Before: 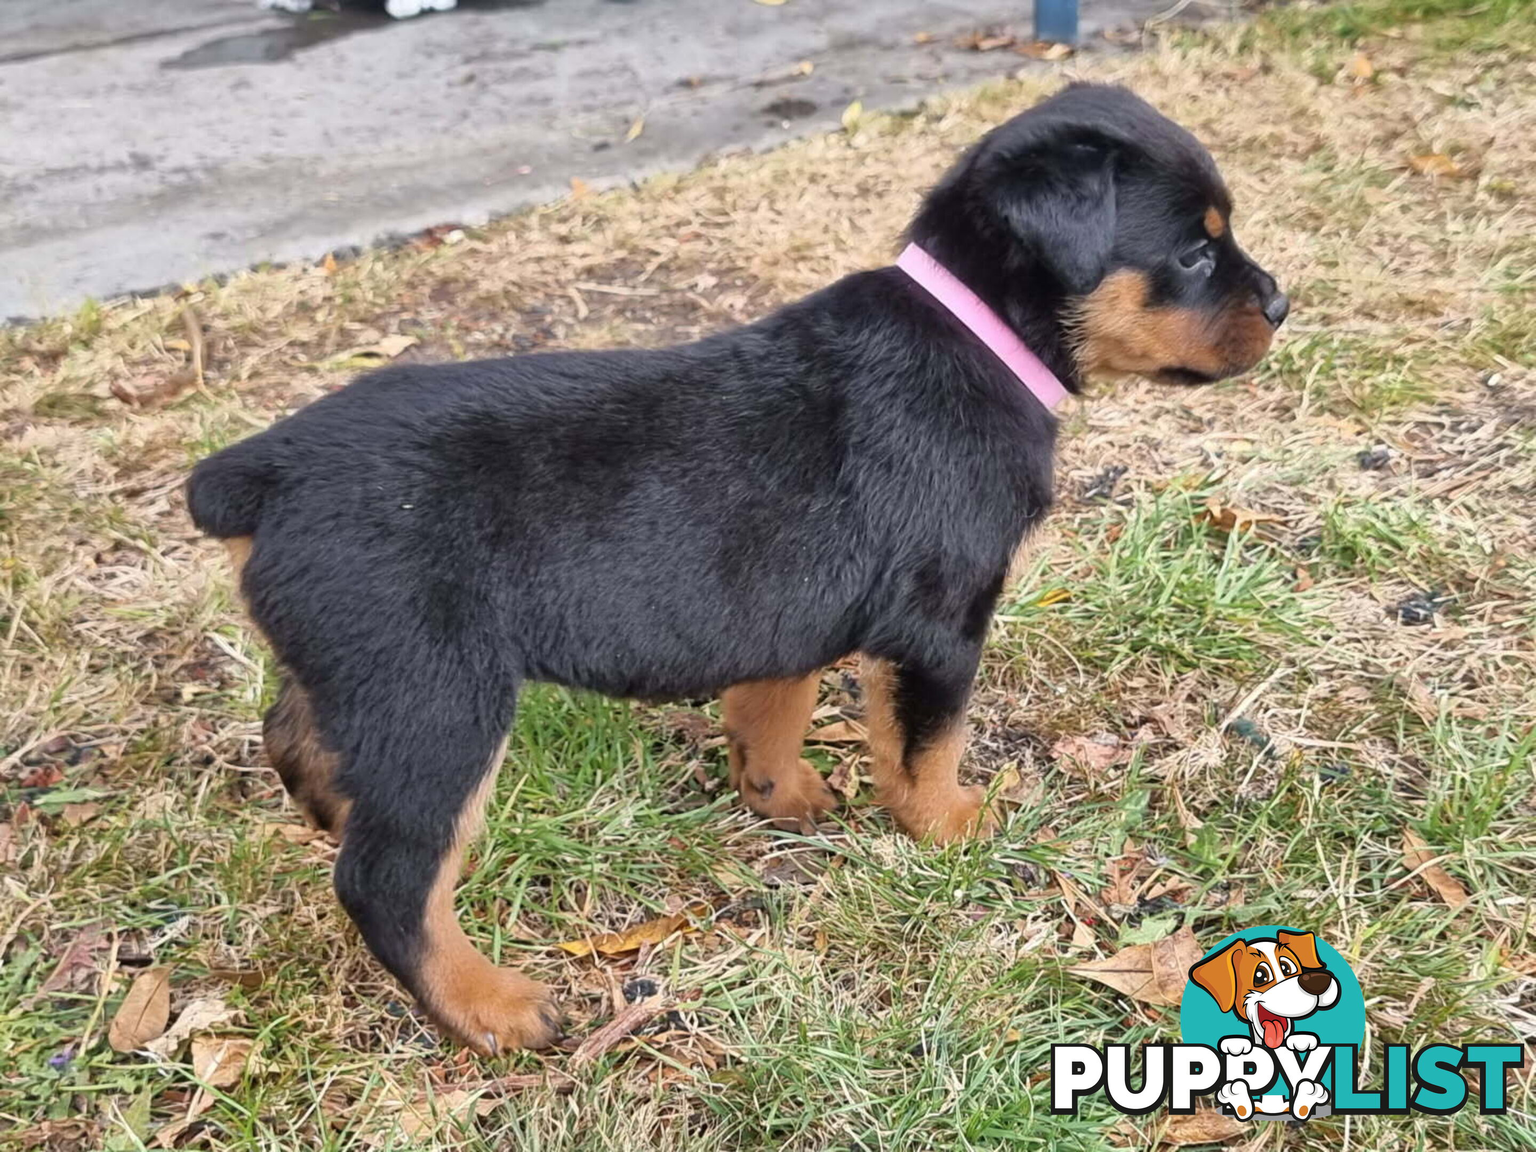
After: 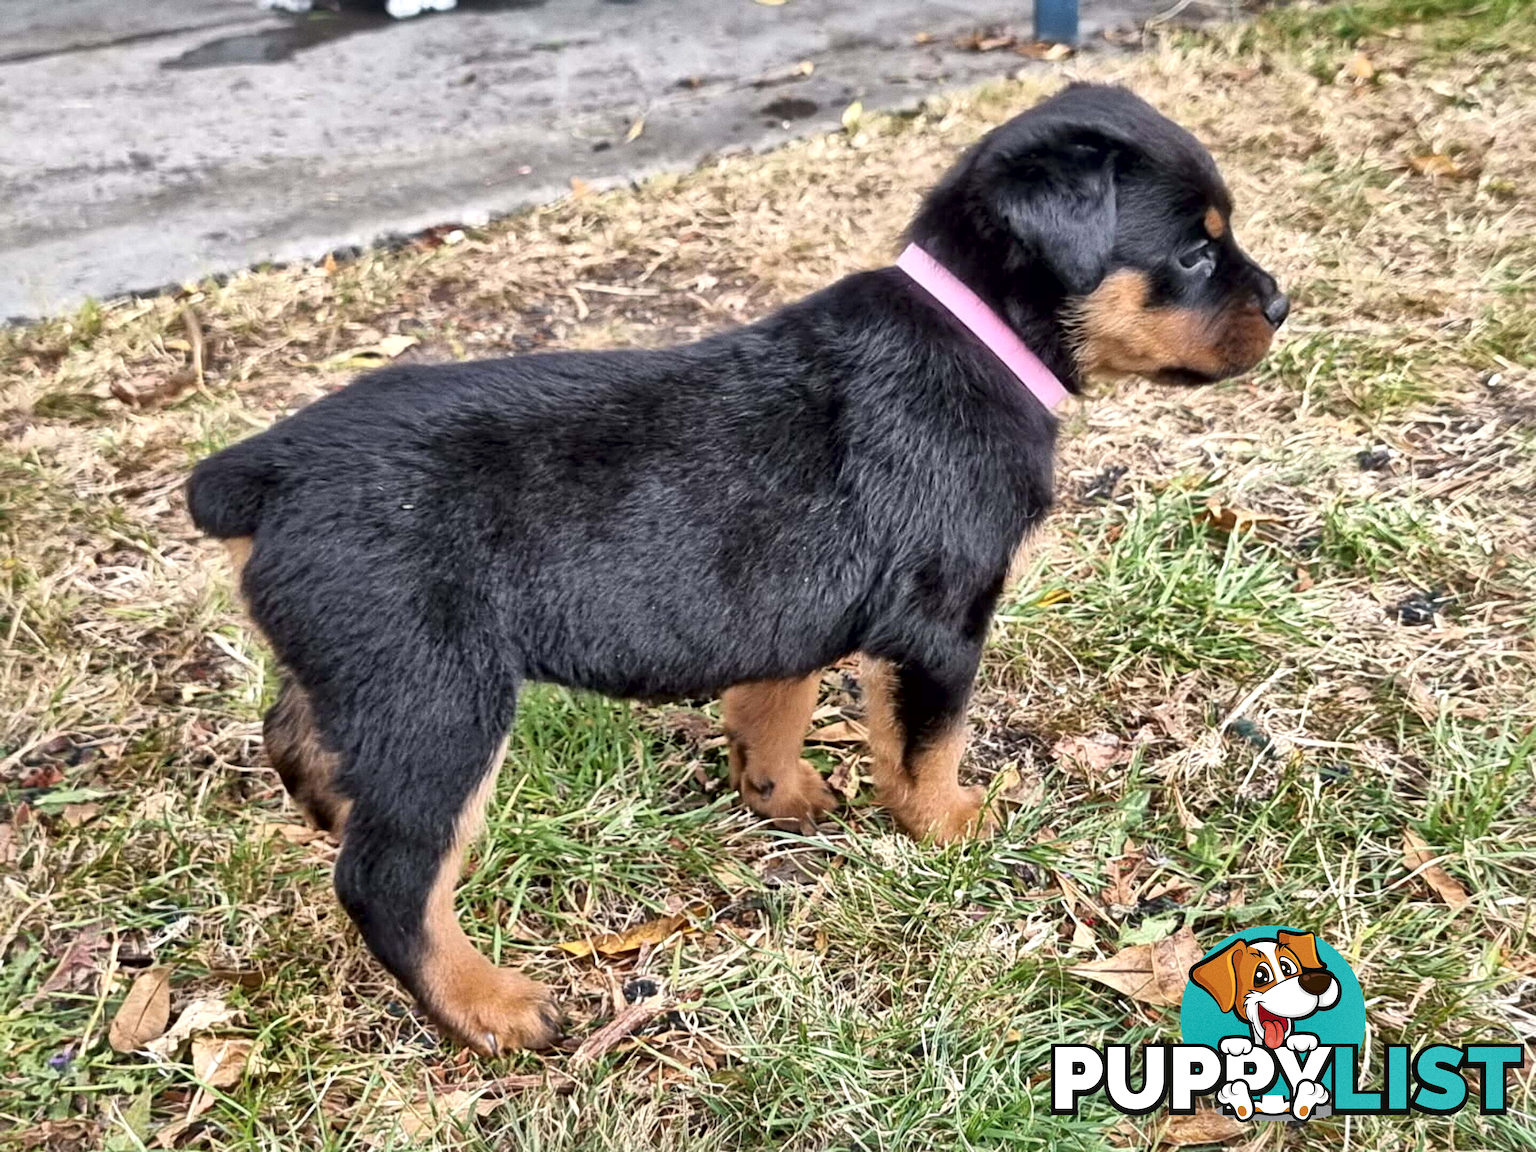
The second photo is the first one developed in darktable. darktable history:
grain: coarseness 0.09 ISO
local contrast: mode bilateral grid, contrast 70, coarseness 75, detail 180%, midtone range 0.2
